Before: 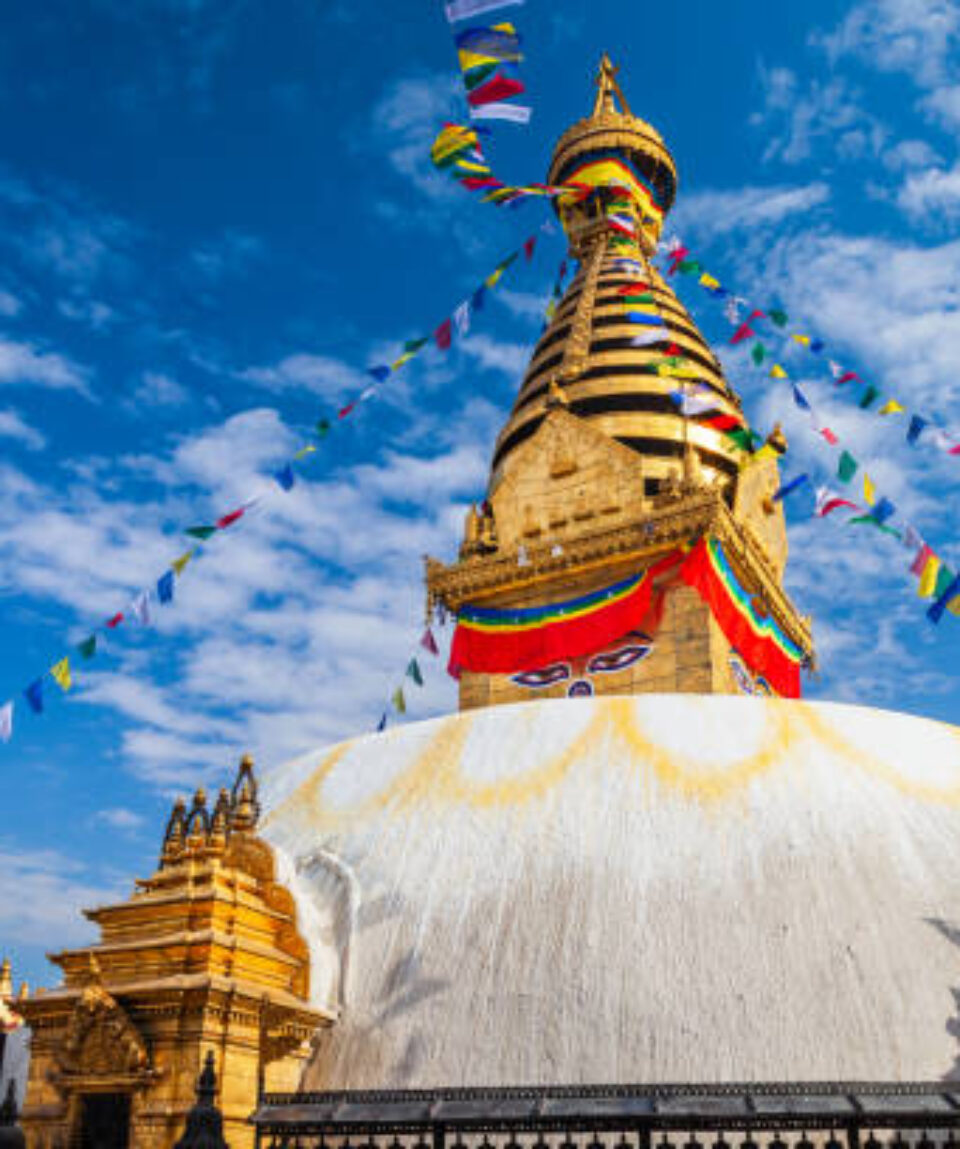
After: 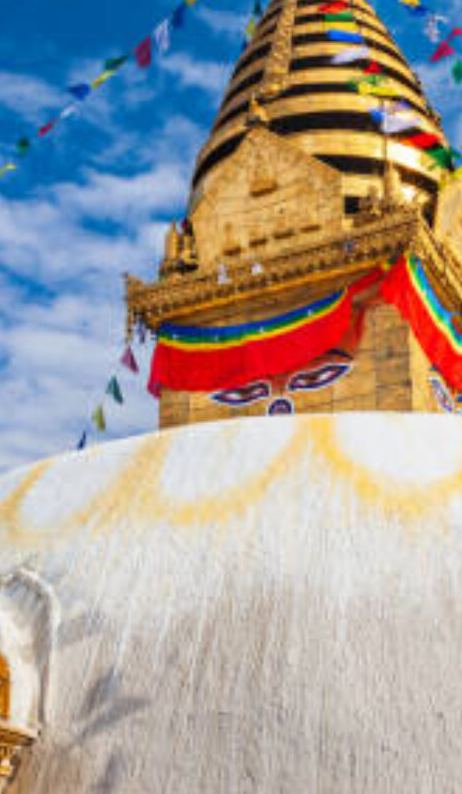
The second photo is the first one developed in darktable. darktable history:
crop: left 31.338%, top 24.566%, right 20.455%, bottom 6.281%
